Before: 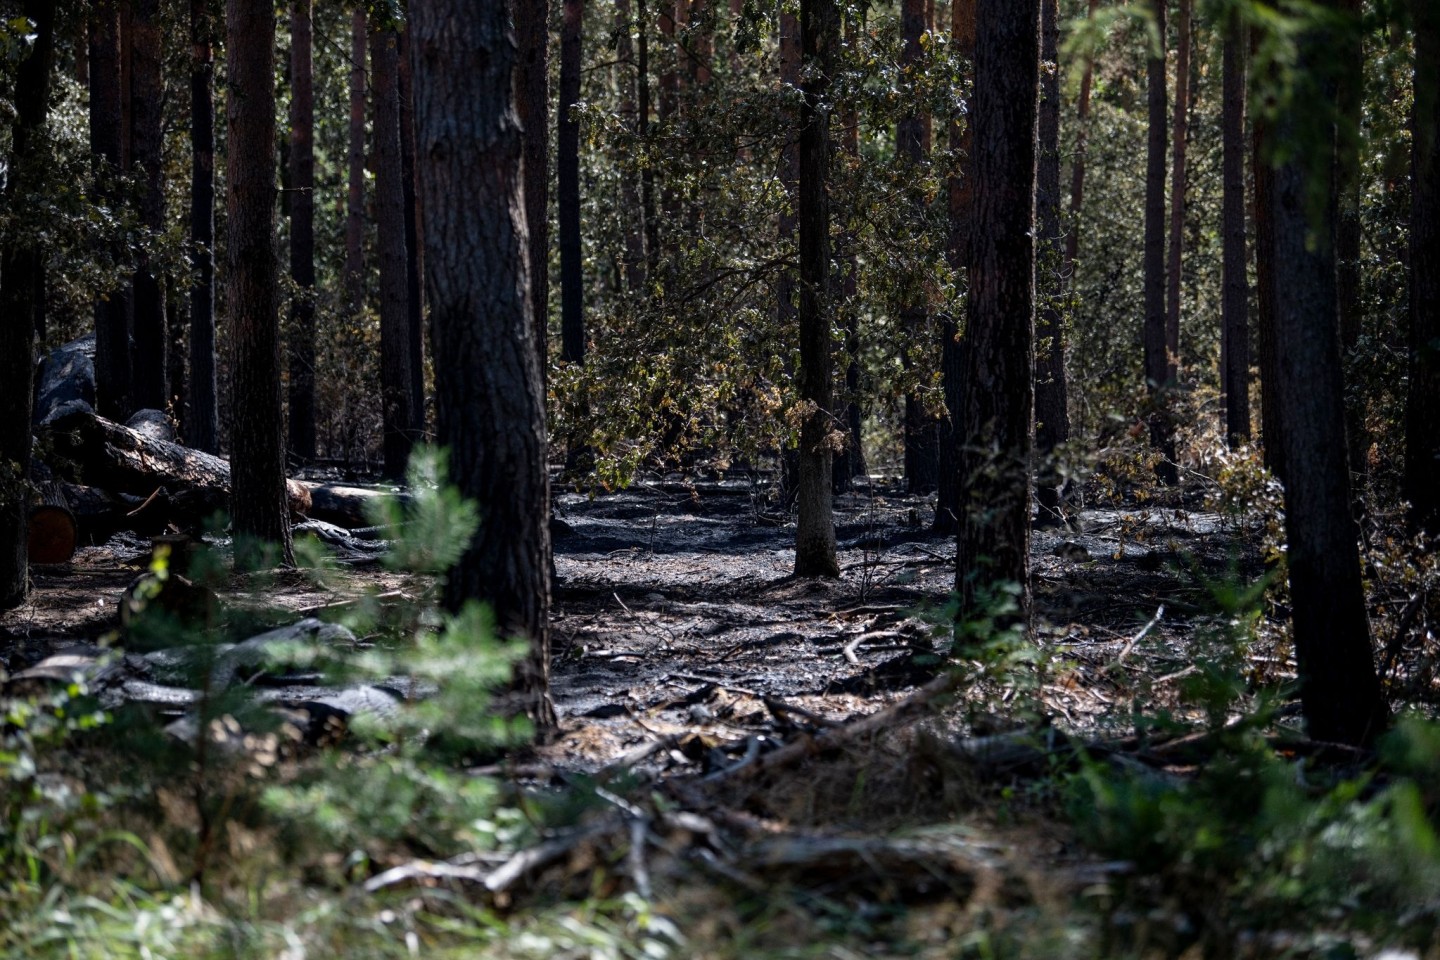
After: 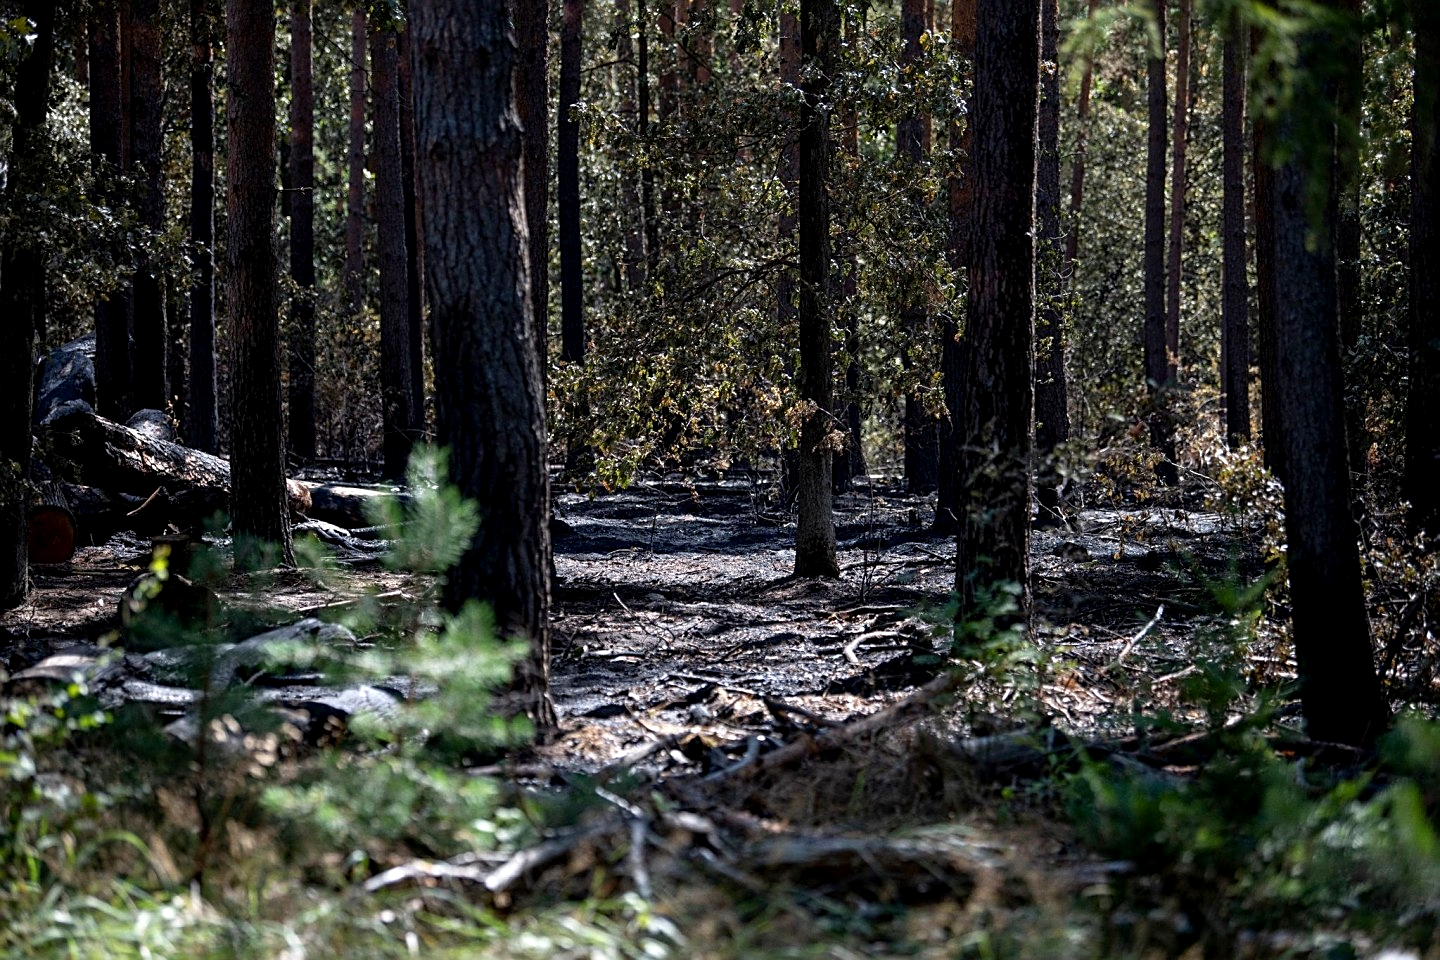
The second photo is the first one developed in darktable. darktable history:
sharpen: on, module defaults
exposure: black level correction 0.001, exposure 0.297 EV, compensate exposure bias true, compensate highlight preservation false
